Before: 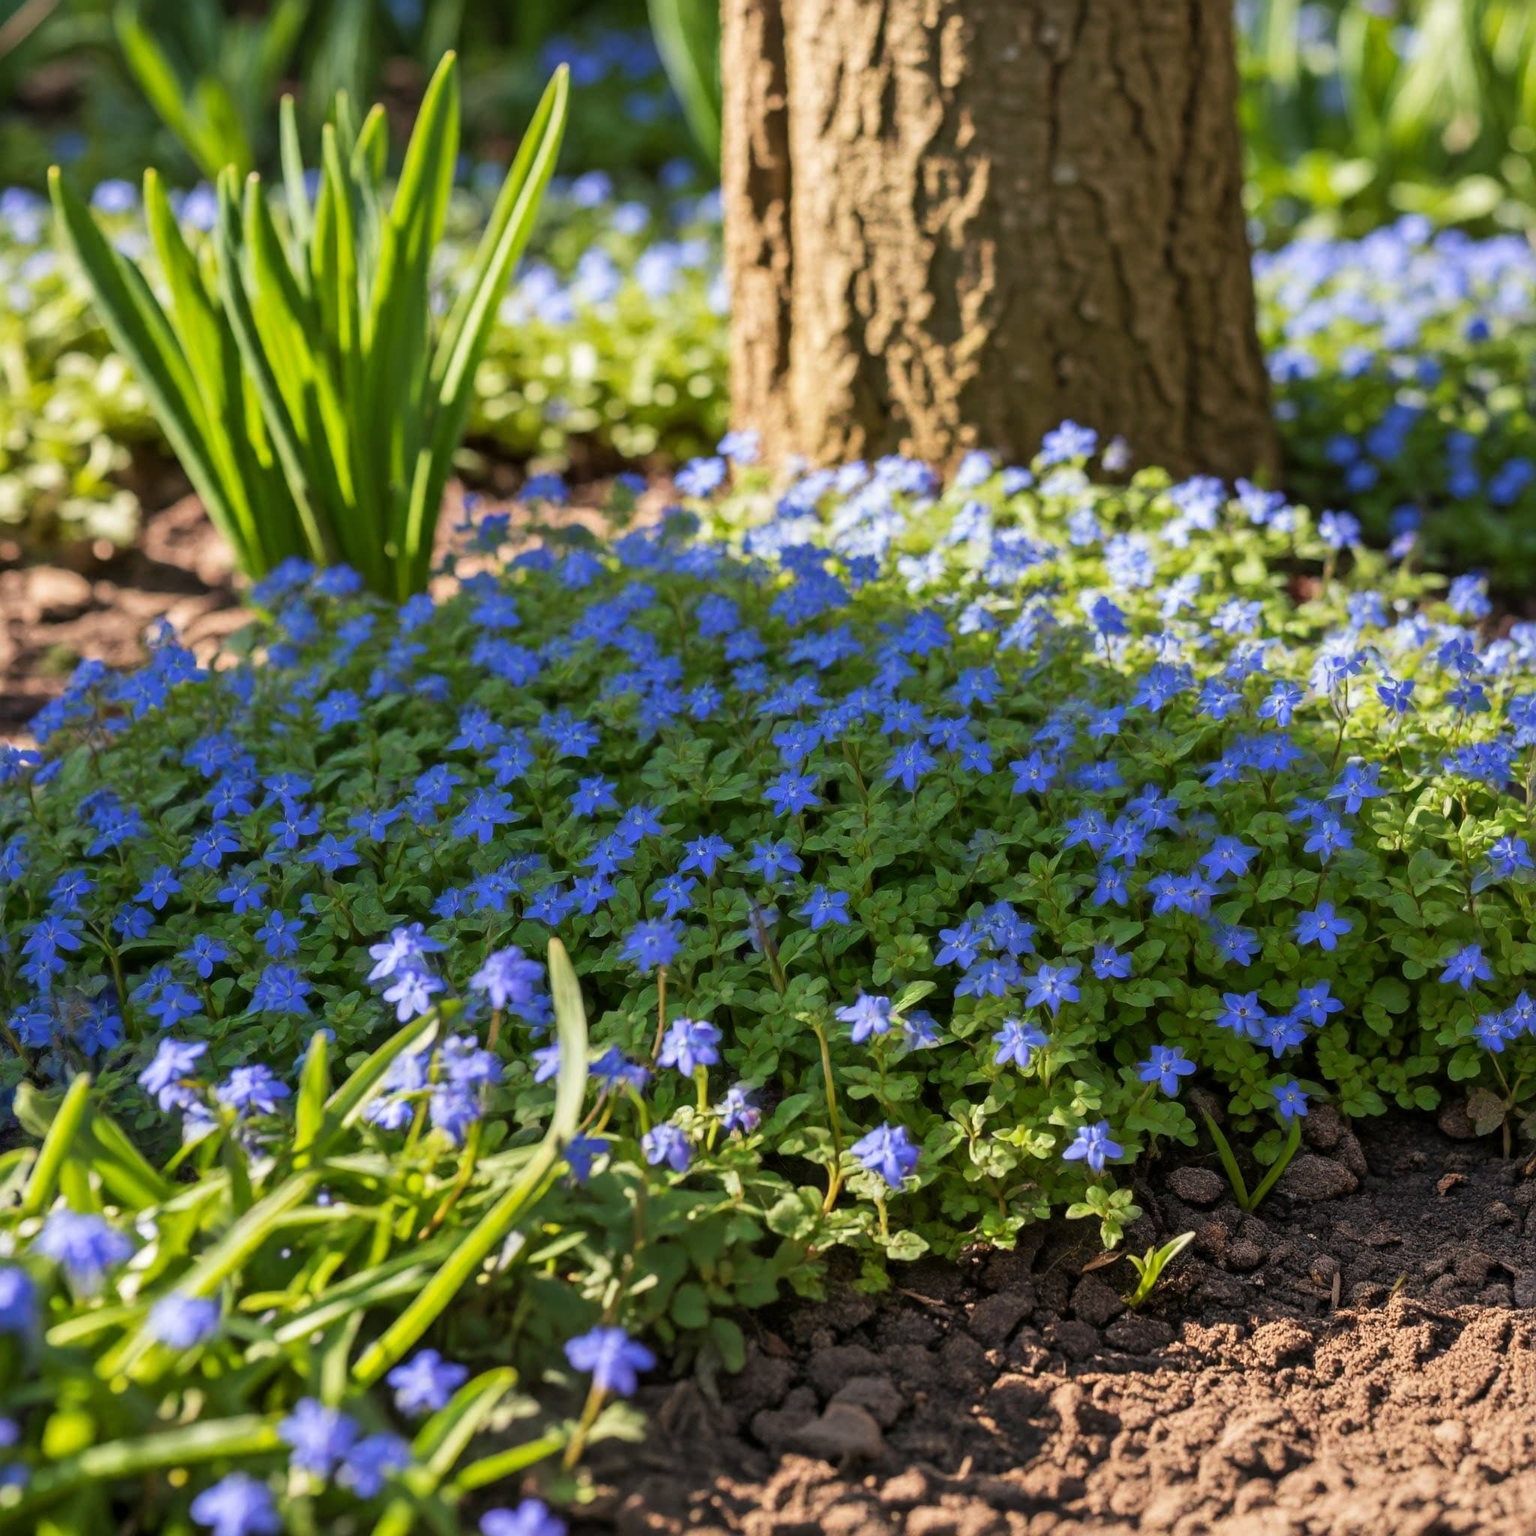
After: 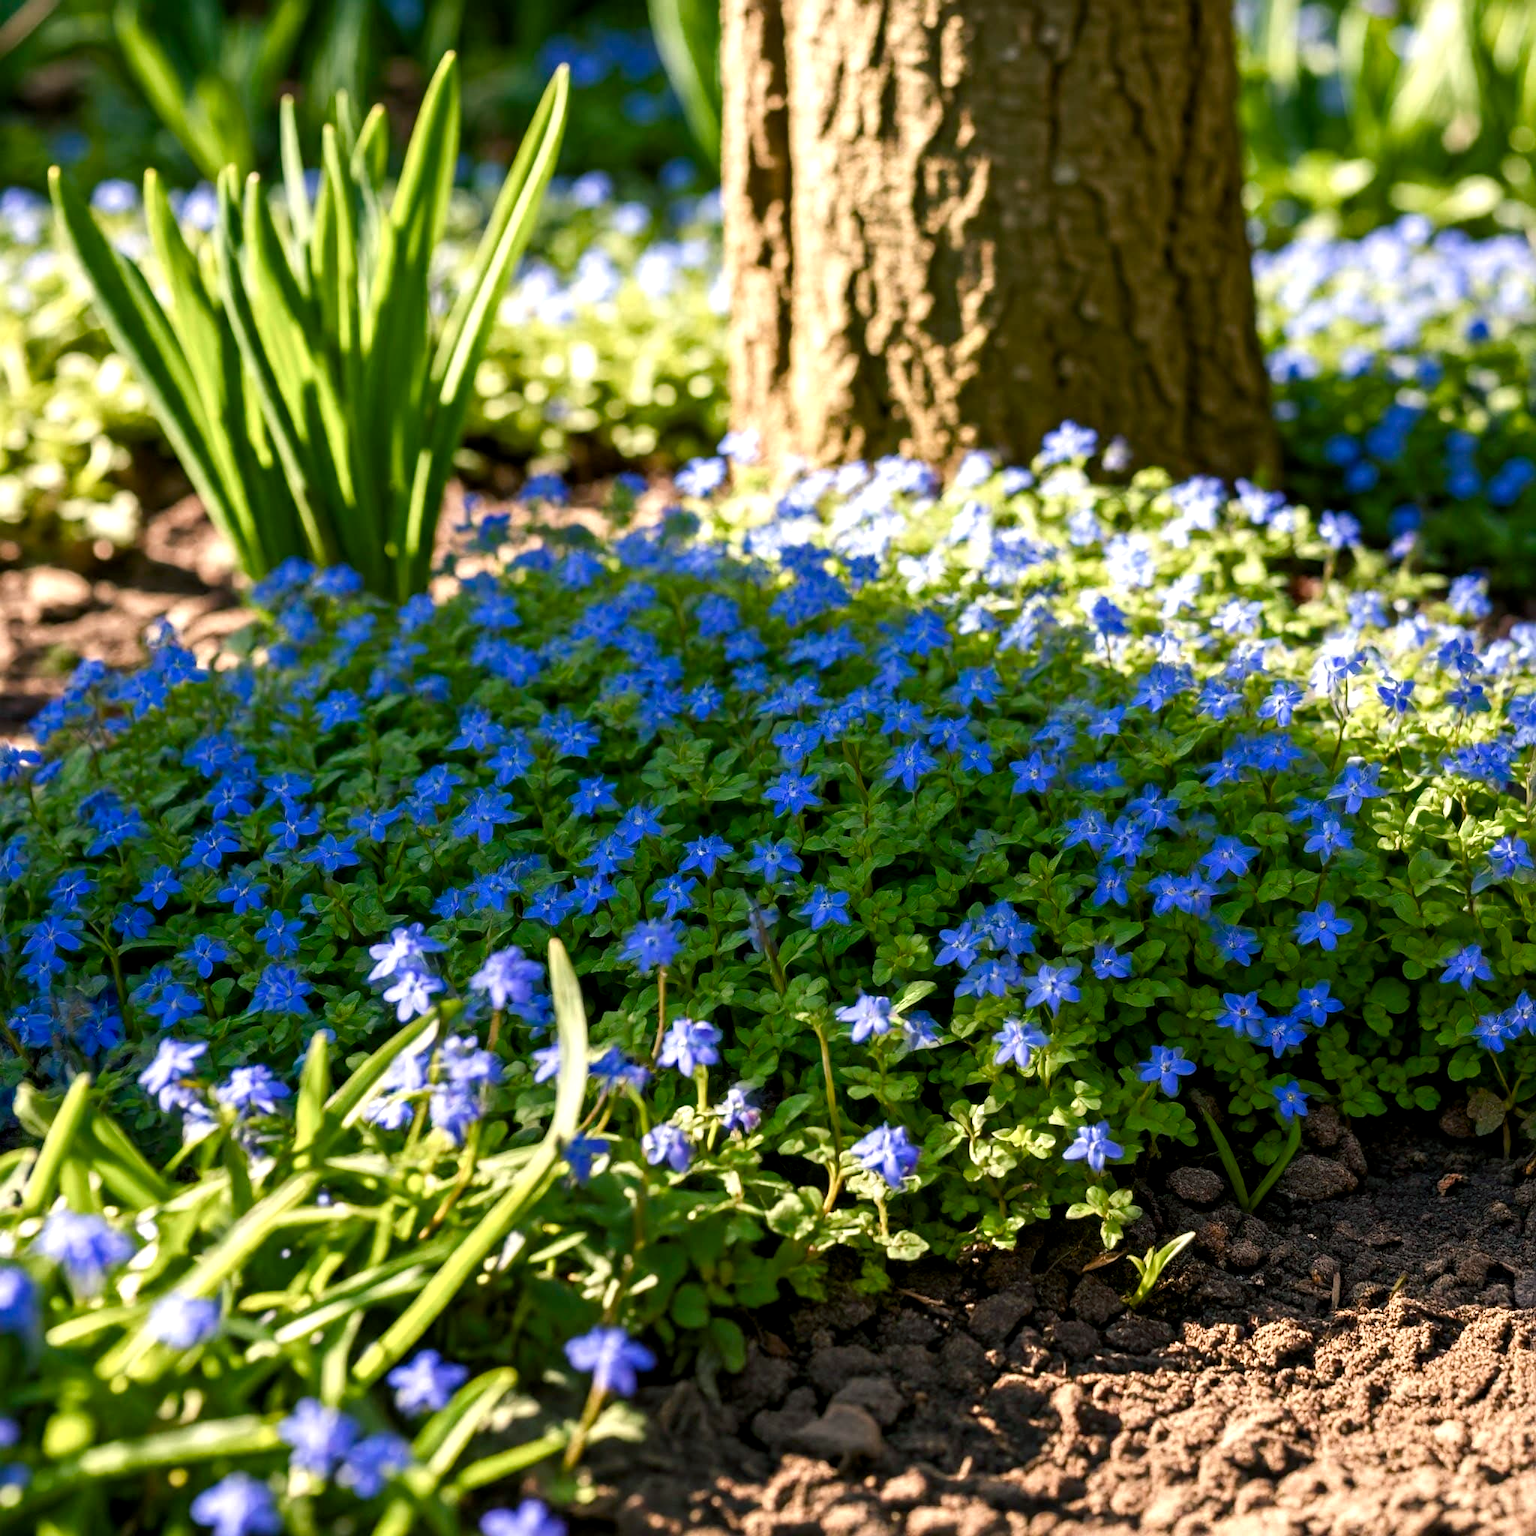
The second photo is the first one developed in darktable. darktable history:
shadows and highlights: radius 93.07, shadows -14.46, white point adjustment 0.23, highlights 31.48, compress 48.23%, highlights color adjustment 52.79%, soften with gaussian
color balance rgb: shadows lift › chroma 2.79%, shadows lift › hue 190.66°, power › hue 171.85°, highlights gain › chroma 2.16%, highlights gain › hue 75.26°, global offset › luminance -0.51%, perceptual saturation grading › highlights -33.8%, perceptual saturation grading › mid-tones 14.98%, perceptual saturation grading › shadows 48.43%, perceptual brilliance grading › highlights 15.68%, perceptual brilliance grading › mid-tones 6.62%, perceptual brilliance grading › shadows -14.98%, global vibrance 11.32%, contrast 5.05%
